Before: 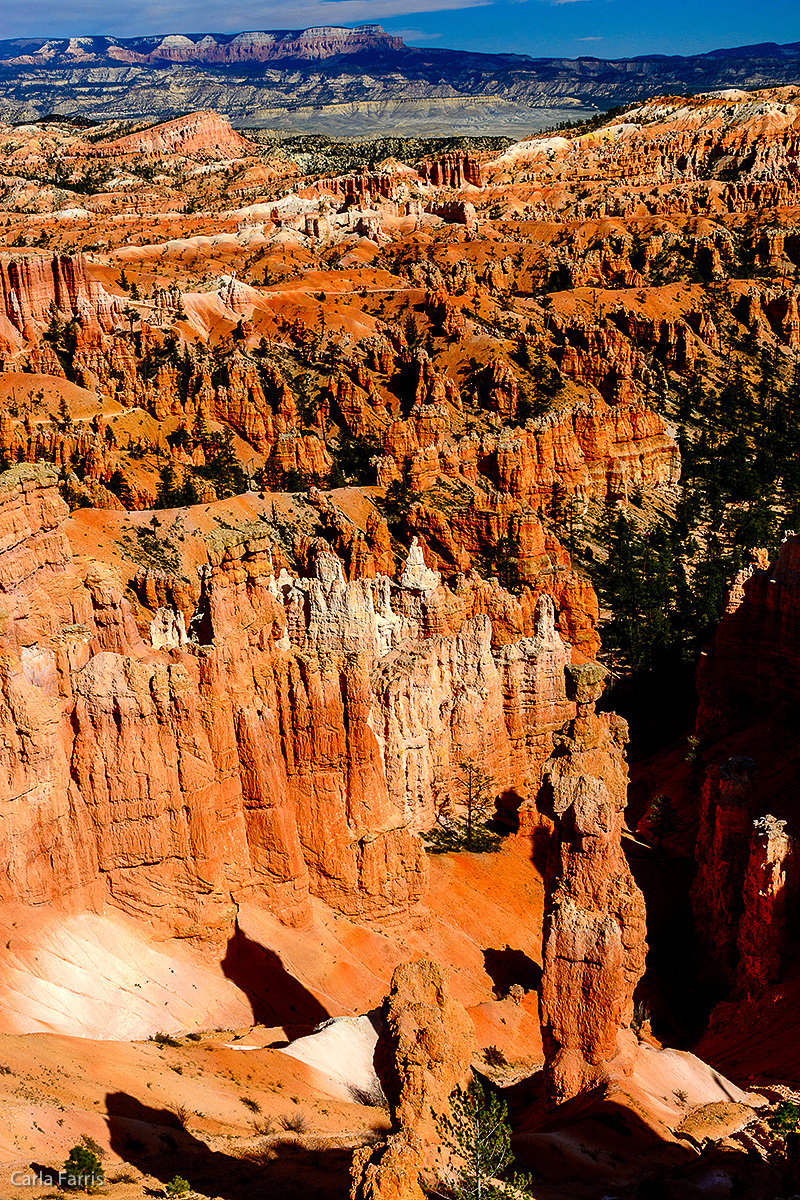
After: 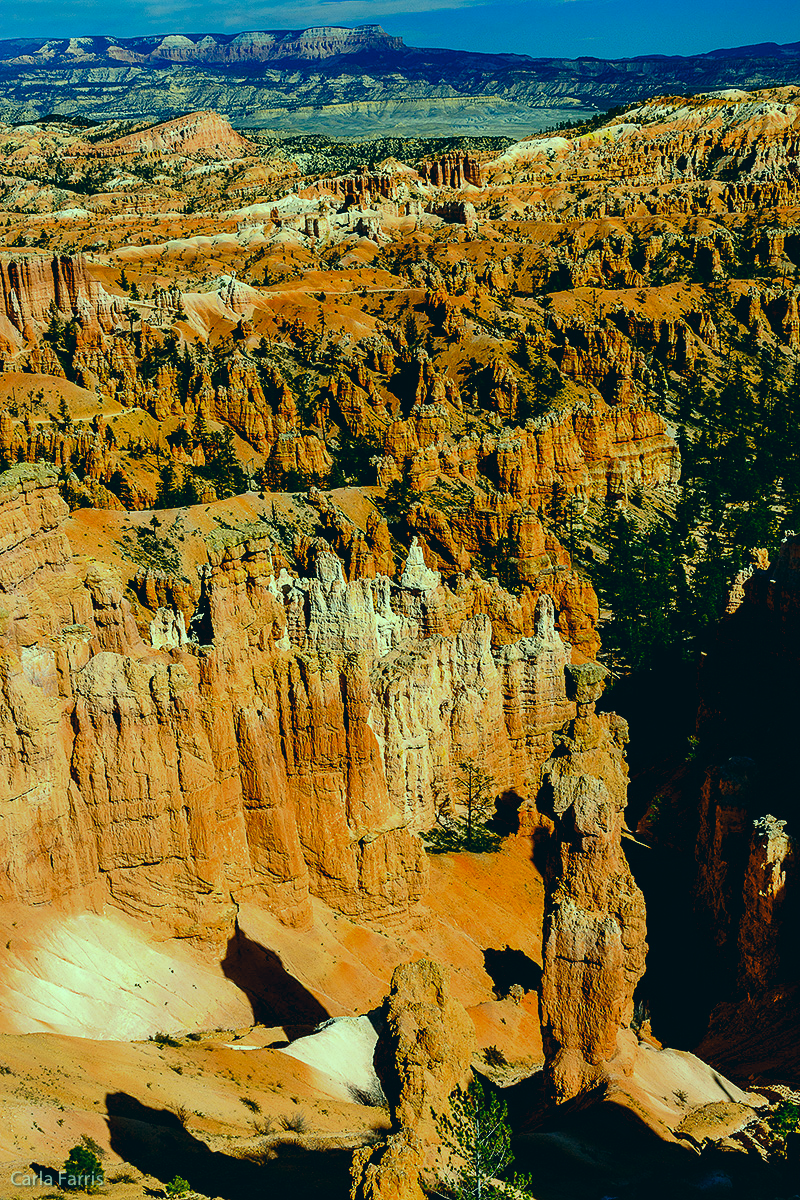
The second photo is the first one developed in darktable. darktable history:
color correction: highlights a* -19.92, highlights b* 9.8, shadows a* -20.37, shadows b* -11.02
shadows and highlights: shadows -20.57, white point adjustment -1.87, highlights -35.02
